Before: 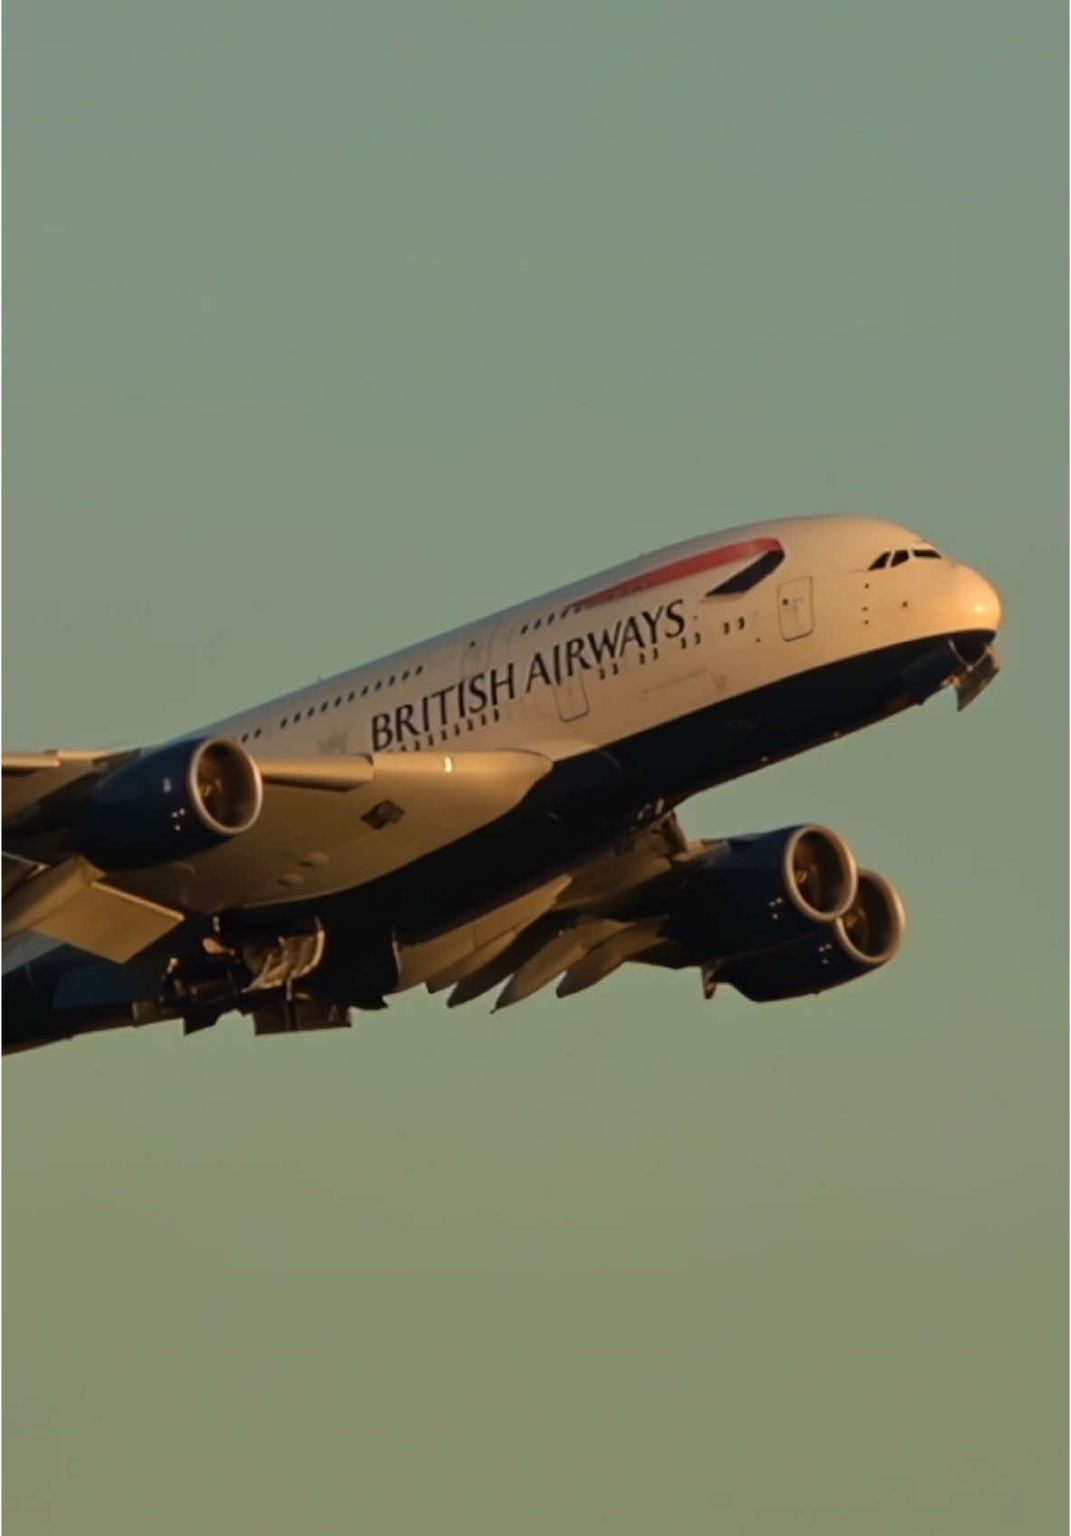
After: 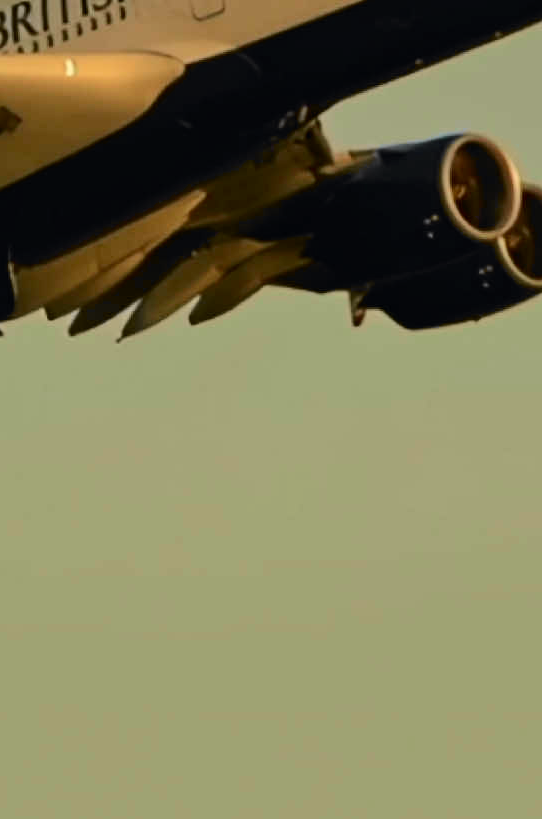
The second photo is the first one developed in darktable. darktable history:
color balance: on, module defaults
tone curve: curves: ch0 [(0, 0) (0.071, 0.047) (0.266, 0.26) (0.483, 0.554) (0.753, 0.811) (1, 0.983)]; ch1 [(0, 0) (0.346, 0.307) (0.408, 0.387) (0.463, 0.465) (0.482, 0.493) (0.502, 0.5) (0.517, 0.502) (0.55, 0.548) (0.597, 0.61) (0.651, 0.698) (1, 1)]; ch2 [(0, 0) (0.346, 0.34) (0.434, 0.46) (0.485, 0.494) (0.5, 0.494) (0.517, 0.506) (0.526, 0.545) (0.583, 0.61) (0.625, 0.659) (1, 1)], color space Lab, independent channels, preserve colors none
crop: left 35.976%, top 45.819%, right 18.162%, bottom 5.807%
